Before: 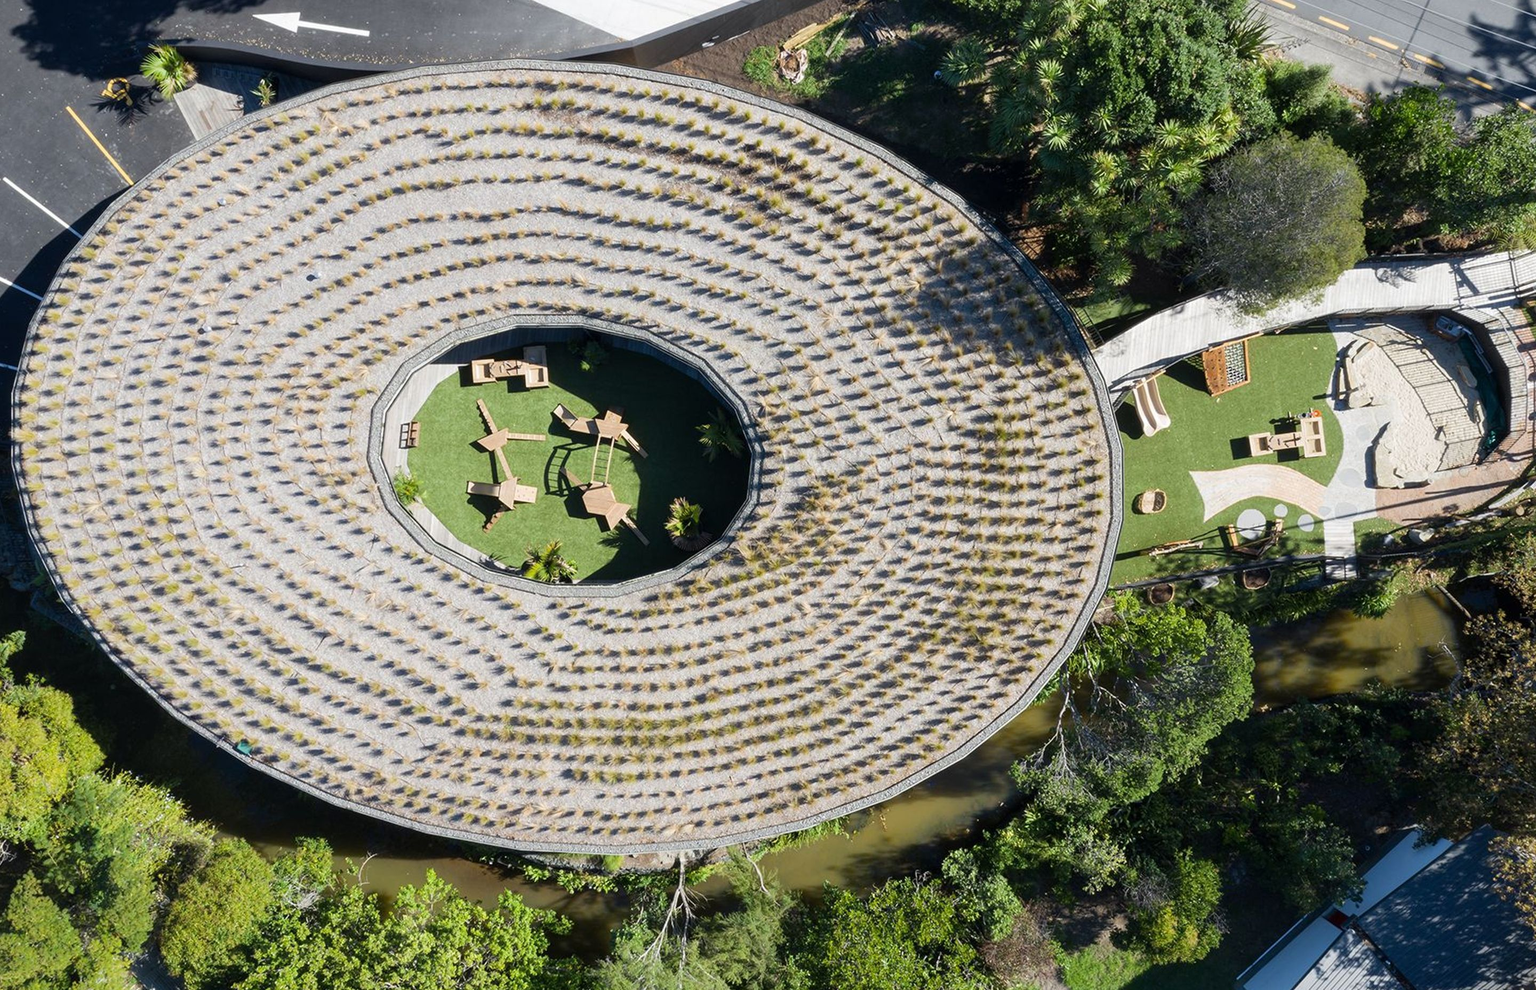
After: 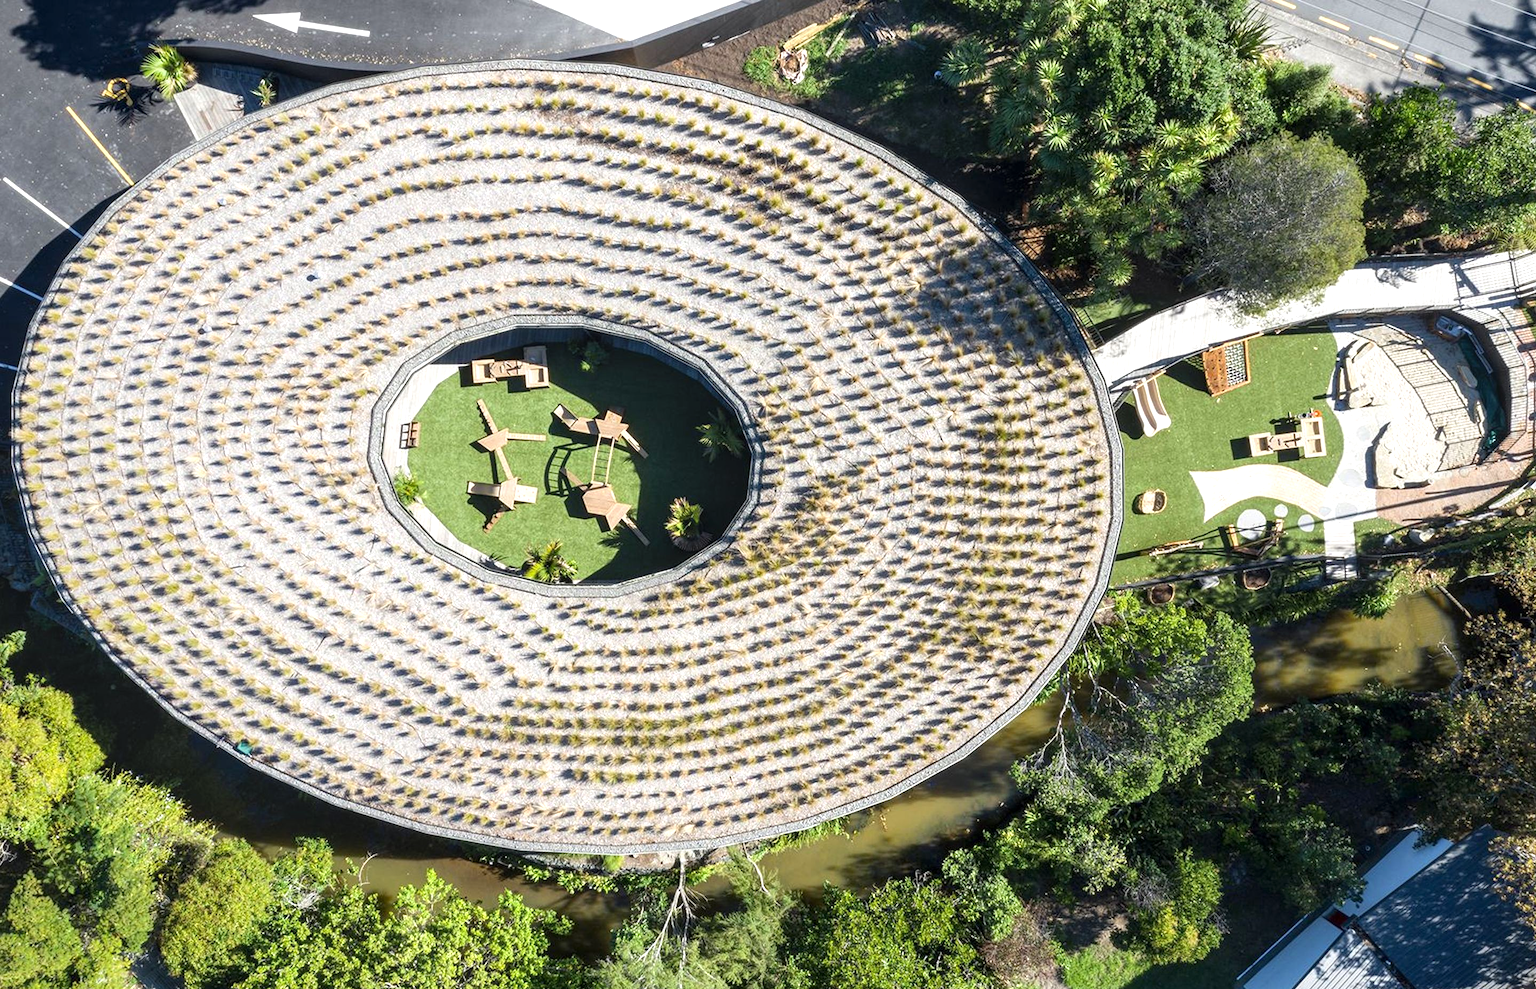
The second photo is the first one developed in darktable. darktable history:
exposure: black level correction 0, exposure 0.498 EV, compensate highlight preservation false
local contrast: on, module defaults
